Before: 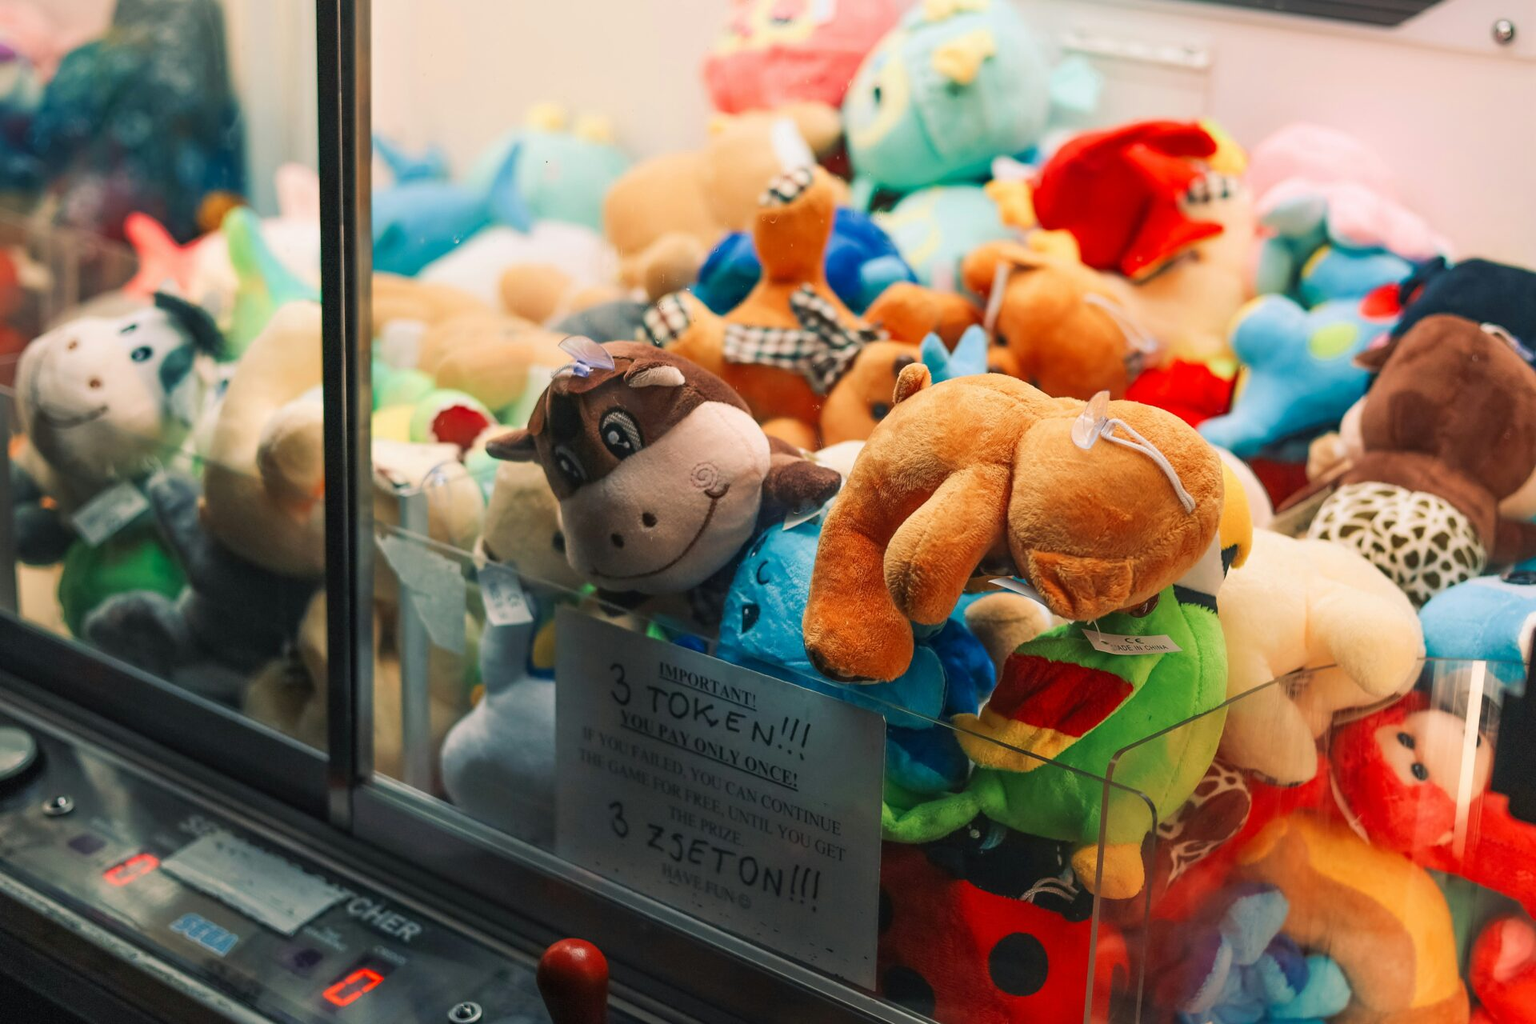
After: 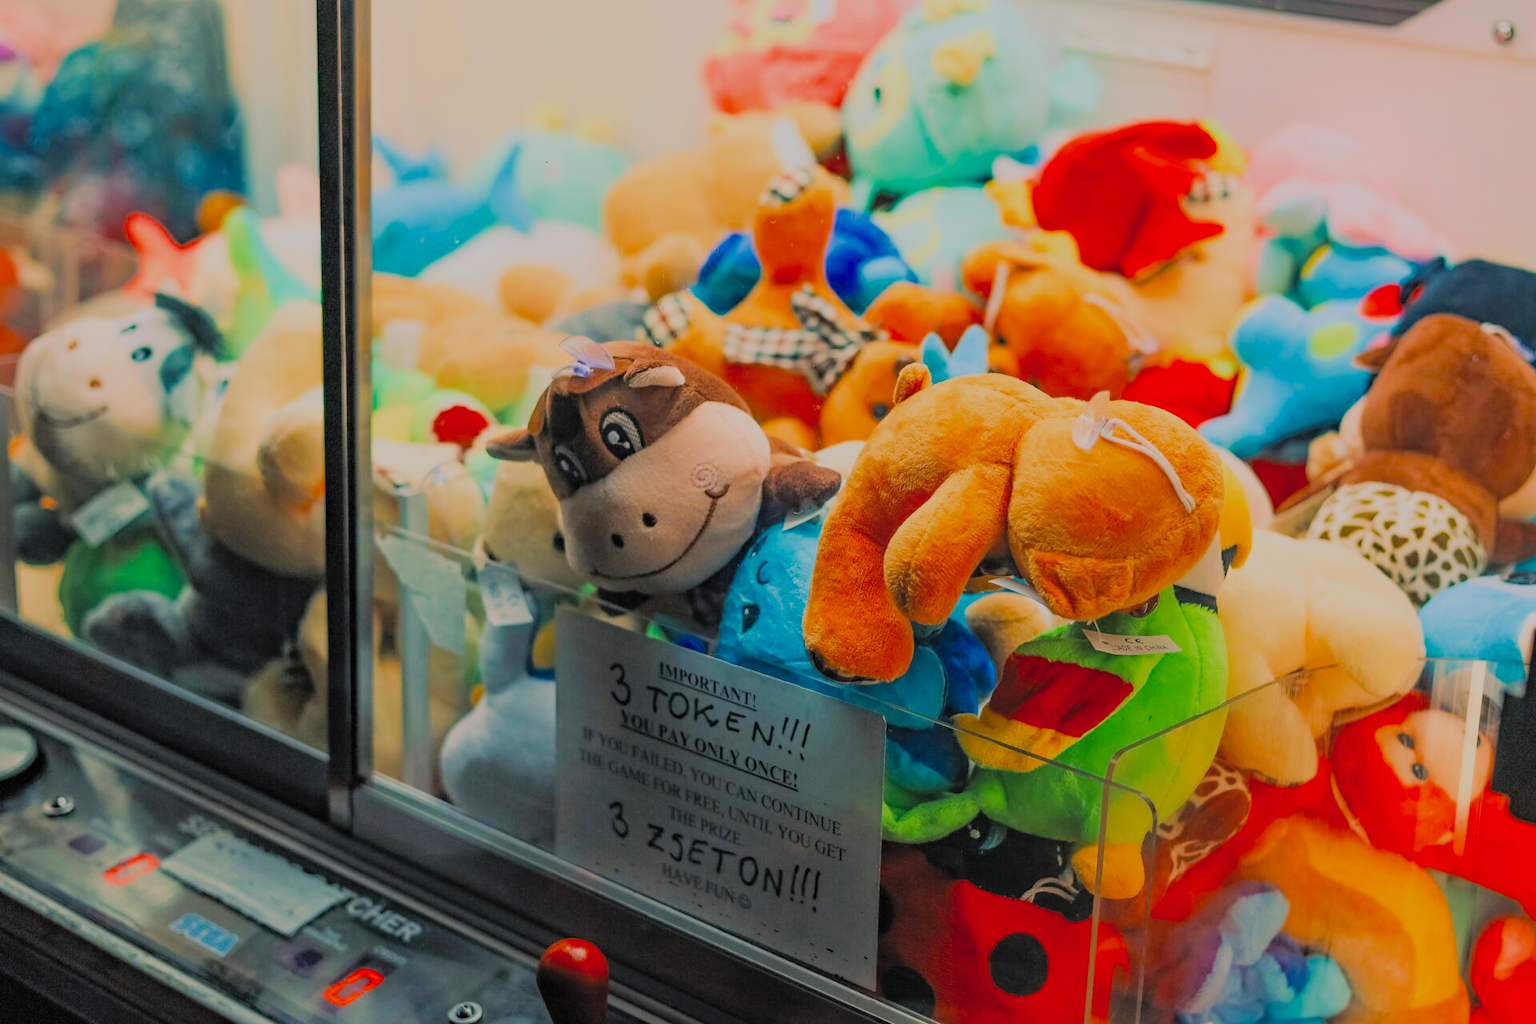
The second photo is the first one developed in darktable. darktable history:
contrast brightness saturation: brightness 0.13
haze removal: adaptive false
filmic rgb: white relative exposure 8 EV, threshold 3 EV, hardness 2.44, latitude 10.07%, contrast 0.72, highlights saturation mix 10%, shadows ↔ highlights balance 1.38%, color science v4 (2020), enable highlight reconstruction true
